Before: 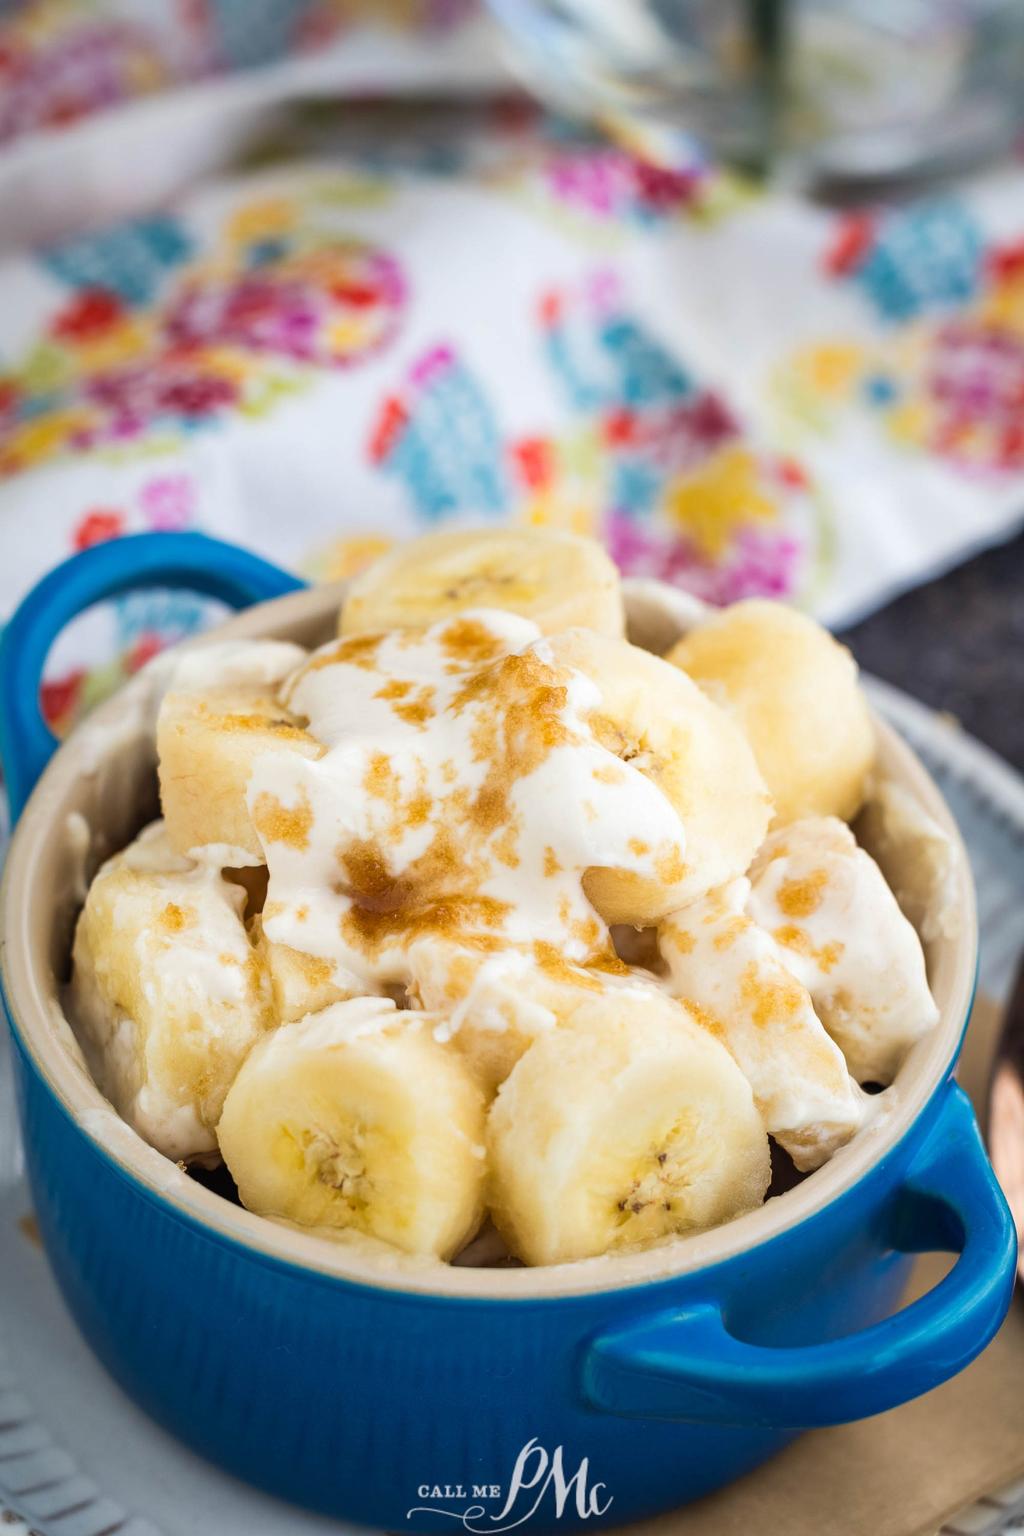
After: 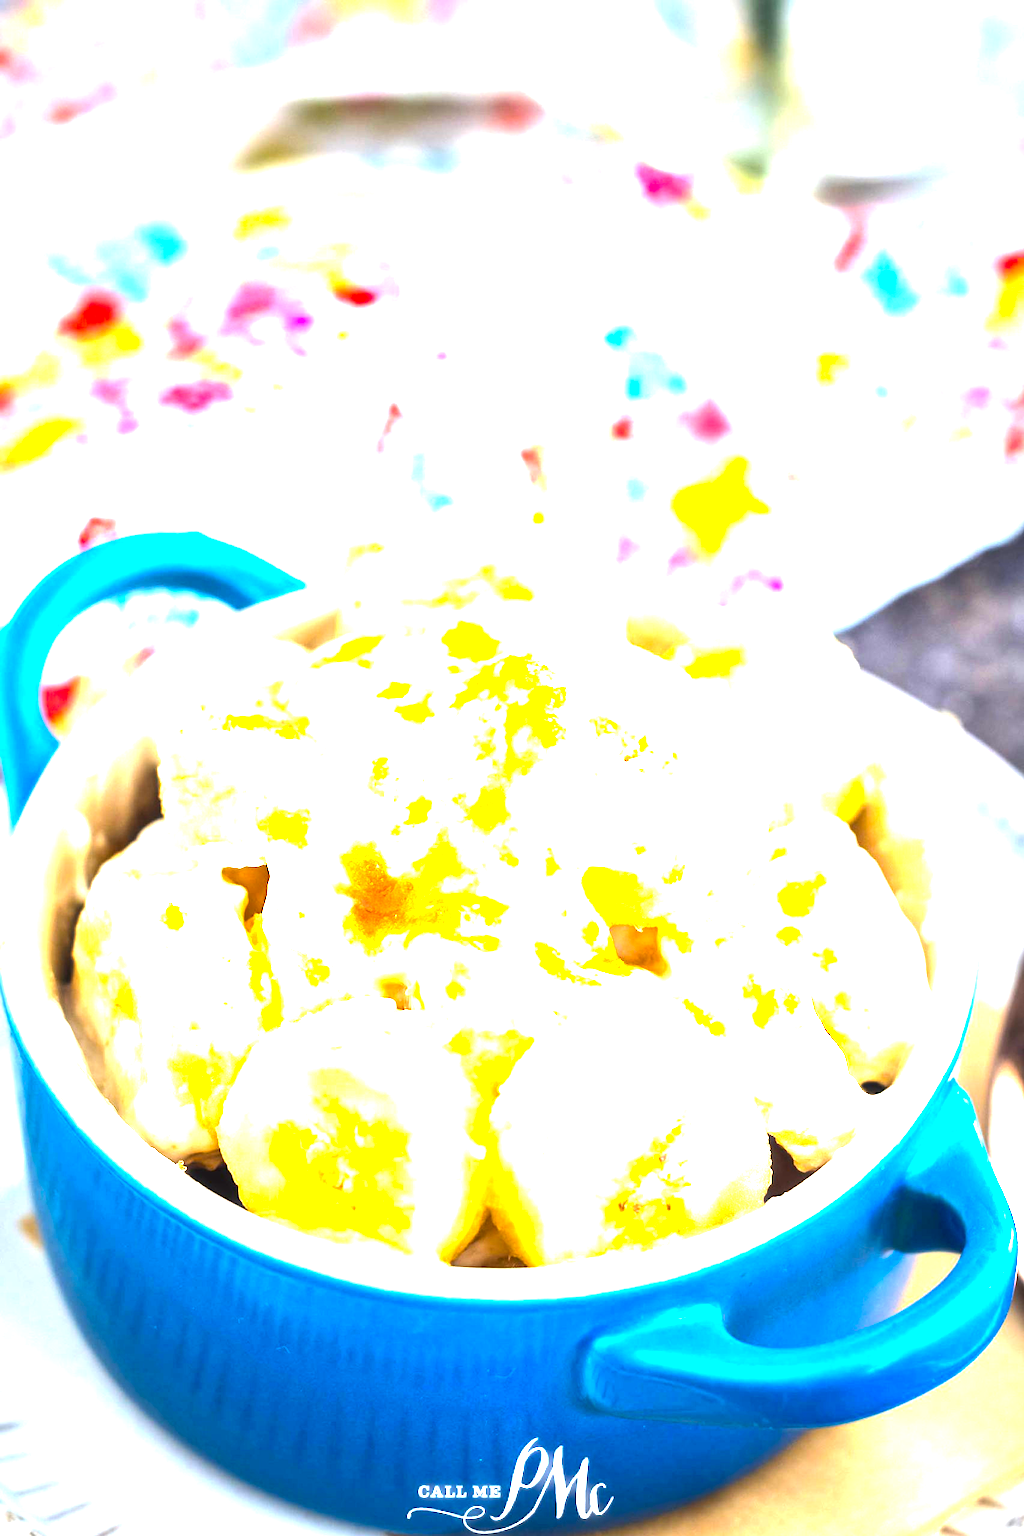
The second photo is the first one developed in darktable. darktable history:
color balance rgb: perceptual saturation grading › global saturation 29.464%, perceptual brilliance grading › global brilliance 29.975%, perceptual brilliance grading › highlights 12.632%, perceptual brilliance grading › mid-tones 23.74%
exposure: black level correction 0, exposure 1.365 EV, compensate exposure bias true, compensate highlight preservation false
haze removal: strength -0.097, adaptive false
